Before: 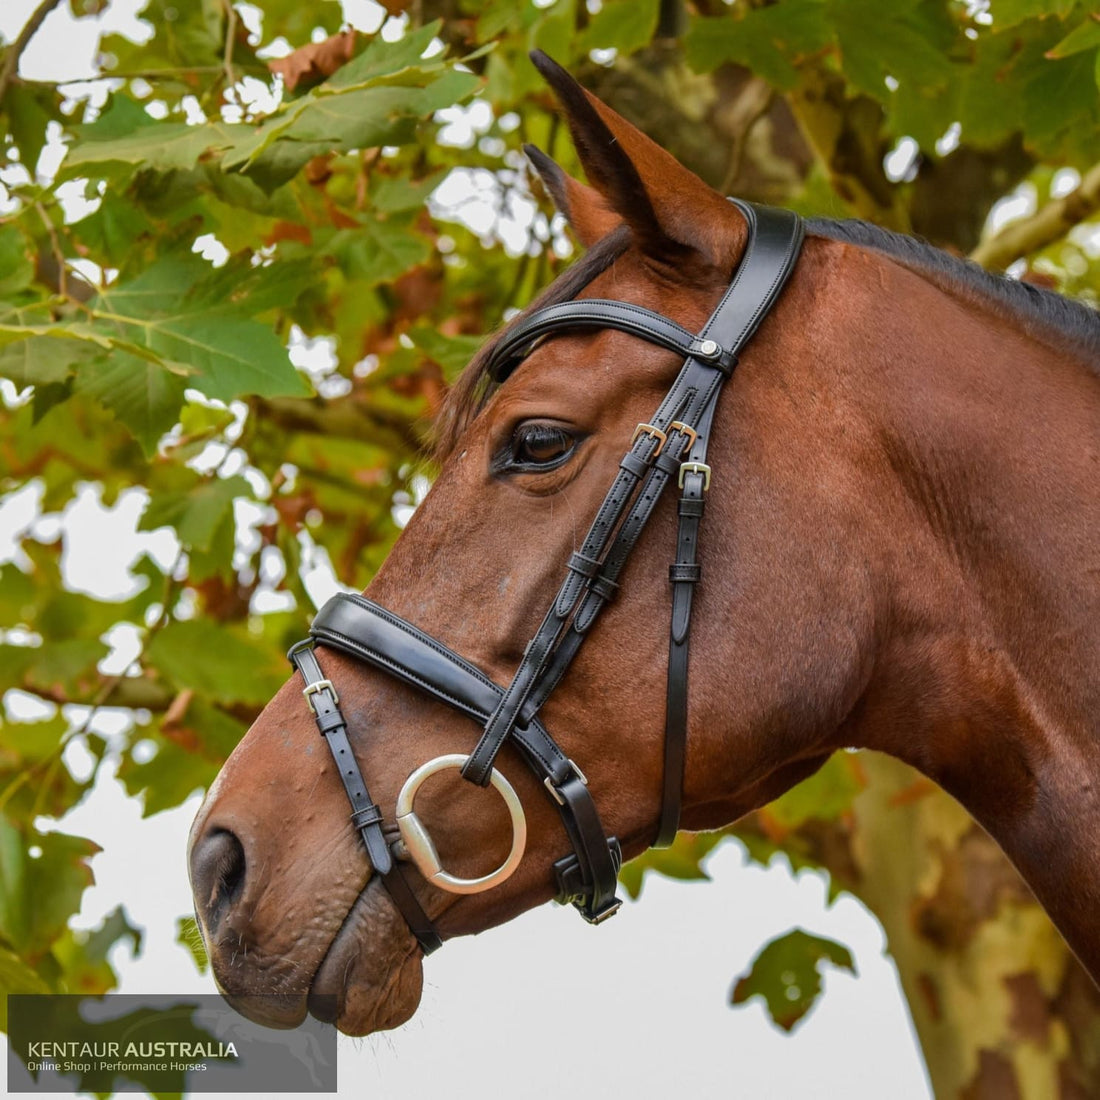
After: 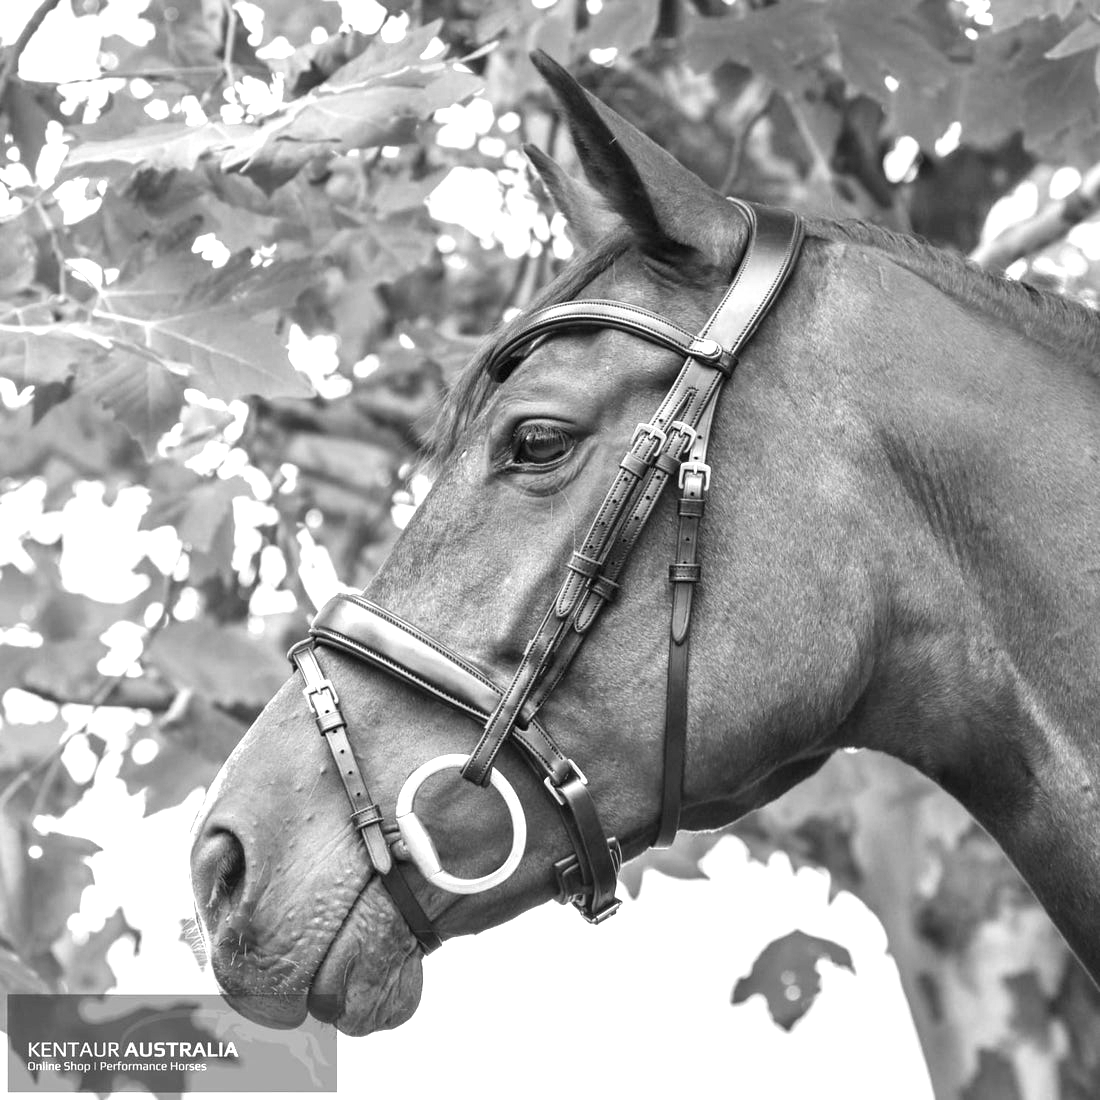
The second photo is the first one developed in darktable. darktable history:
exposure: black level correction 0, exposure 1.45 EV, compensate exposure bias true, compensate highlight preservation false
white balance: red 0.925, blue 1.046
monochrome: on, module defaults
